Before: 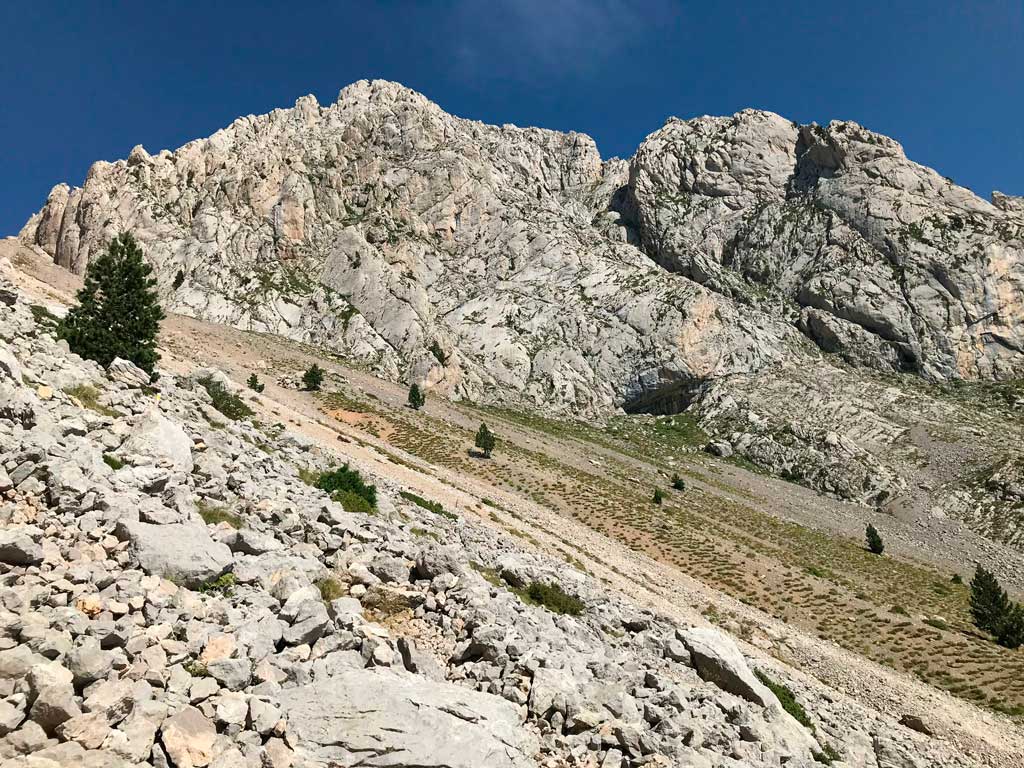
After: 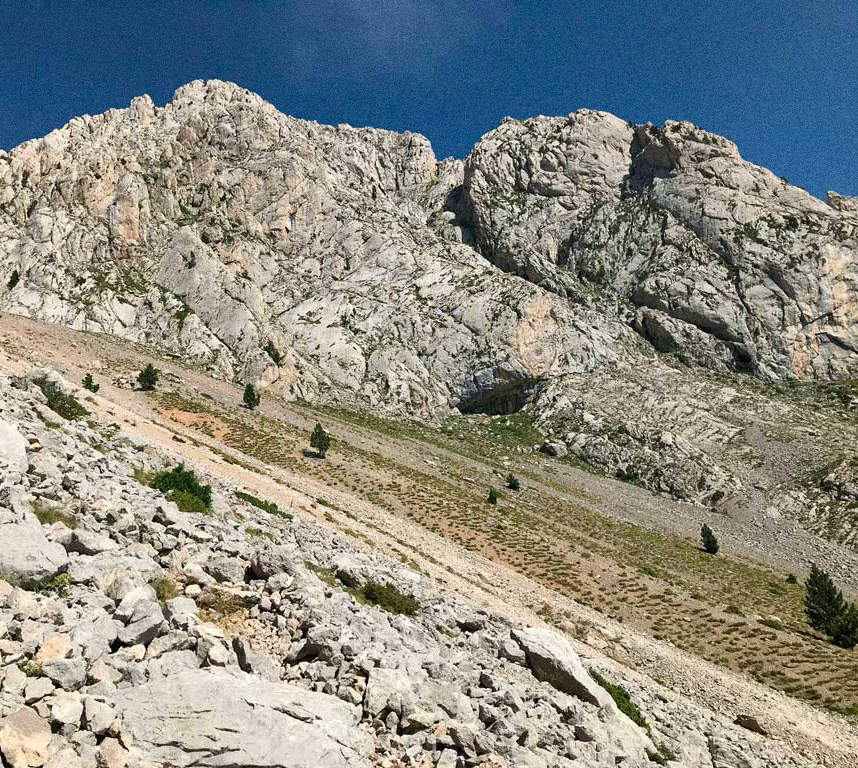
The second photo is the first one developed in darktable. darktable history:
crop: left 16.145%
grain: coarseness 0.09 ISO, strength 40%
